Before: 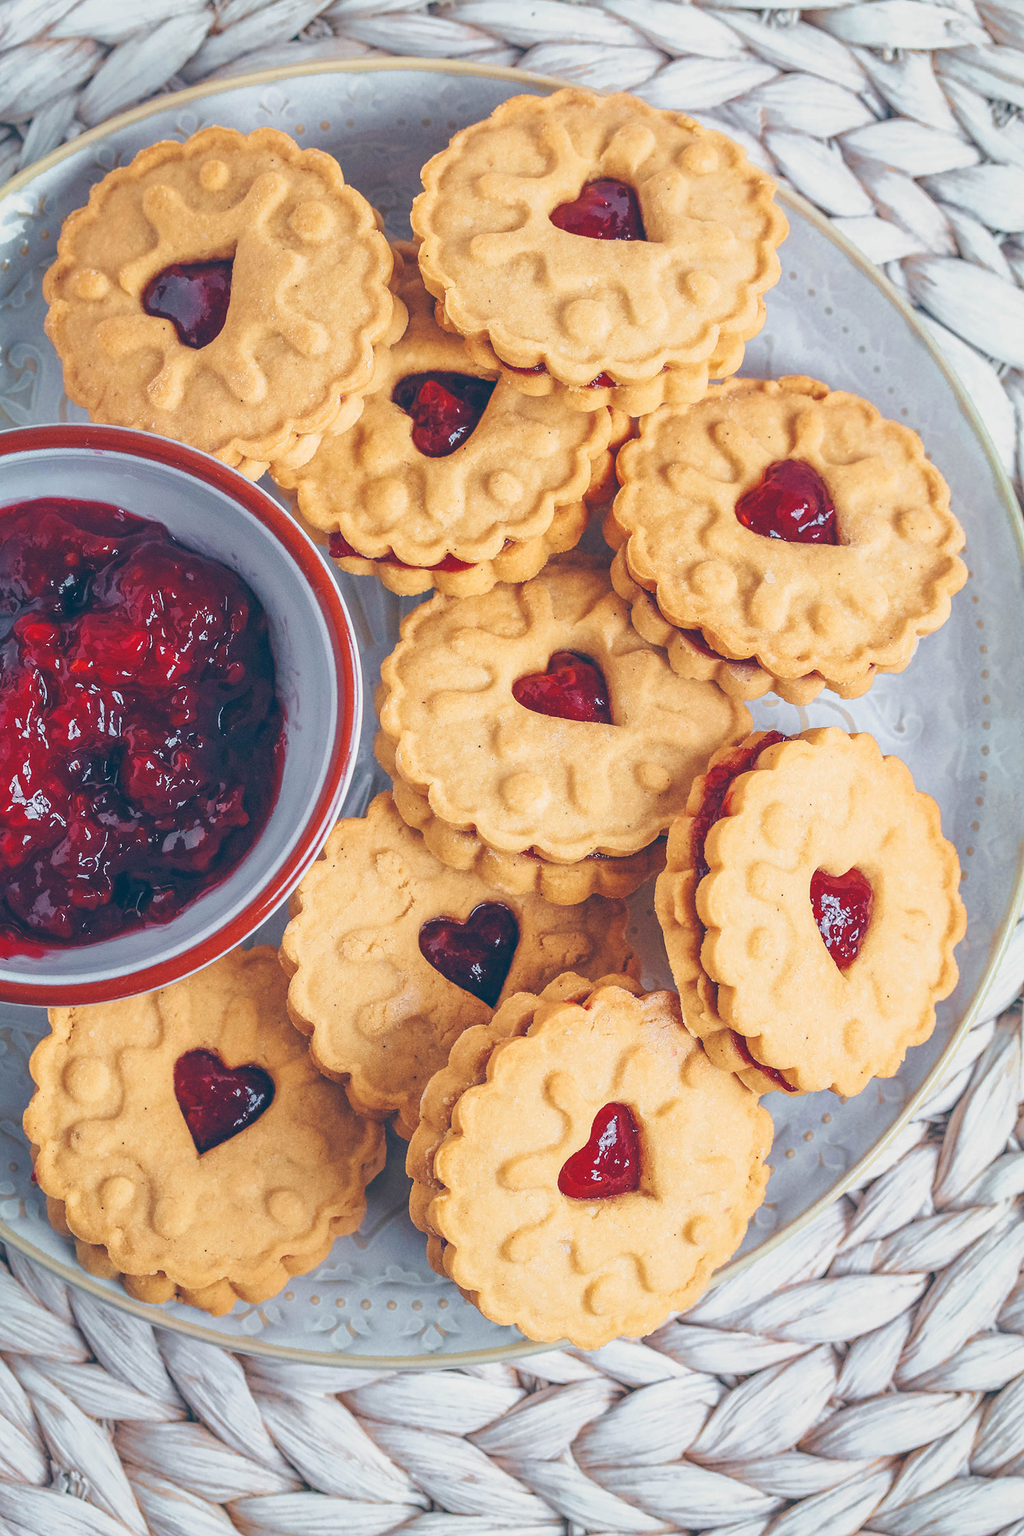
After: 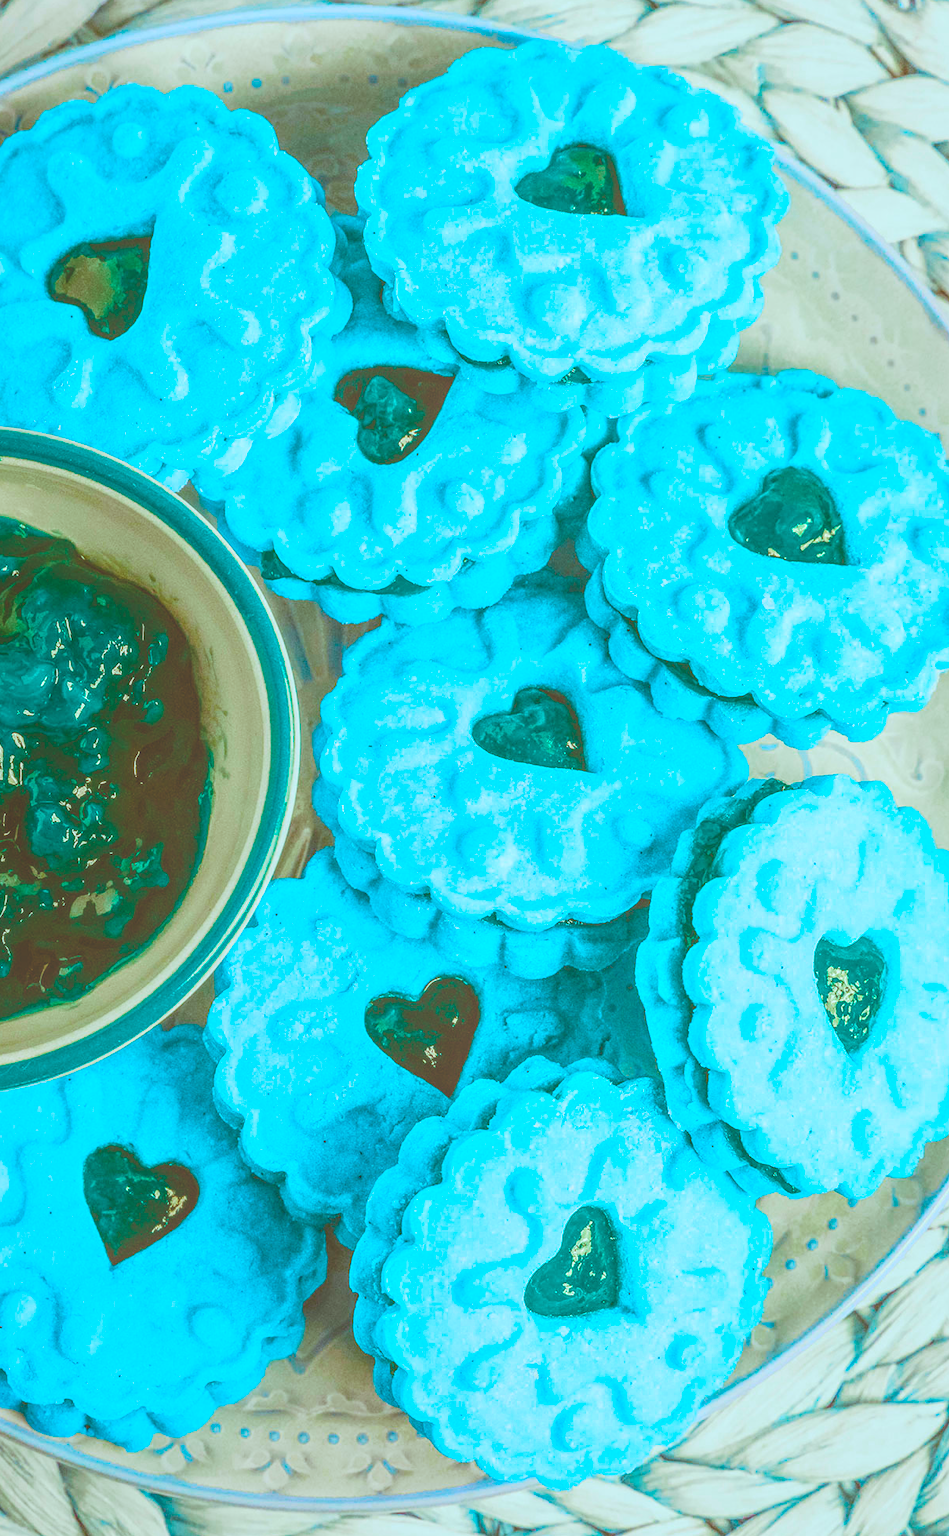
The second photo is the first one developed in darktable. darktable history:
crop: left 9.952%, top 3.471%, right 9.275%, bottom 9.469%
tone curve: curves: ch0 [(0, 0.047) (0.15, 0.127) (0.46, 0.466) (0.751, 0.788) (1, 0.961)]; ch1 [(0, 0) (0.43, 0.408) (0.476, 0.469) (0.505, 0.501) (0.553, 0.557) (0.592, 0.58) (0.631, 0.625) (1, 1)]; ch2 [(0, 0) (0.505, 0.495) (0.55, 0.557) (0.583, 0.573) (1, 1)], preserve colors none
local contrast: highlights 71%, shadows 14%, midtone range 0.194
color balance rgb: highlights gain › chroma 4.07%, highlights gain › hue 199.43°, perceptual saturation grading › global saturation 19.492%, hue shift 179.65°, global vibrance 49.742%, contrast 0.843%
contrast brightness saturation: contrast 0.097, brightness 0.027, saturation 0.088
